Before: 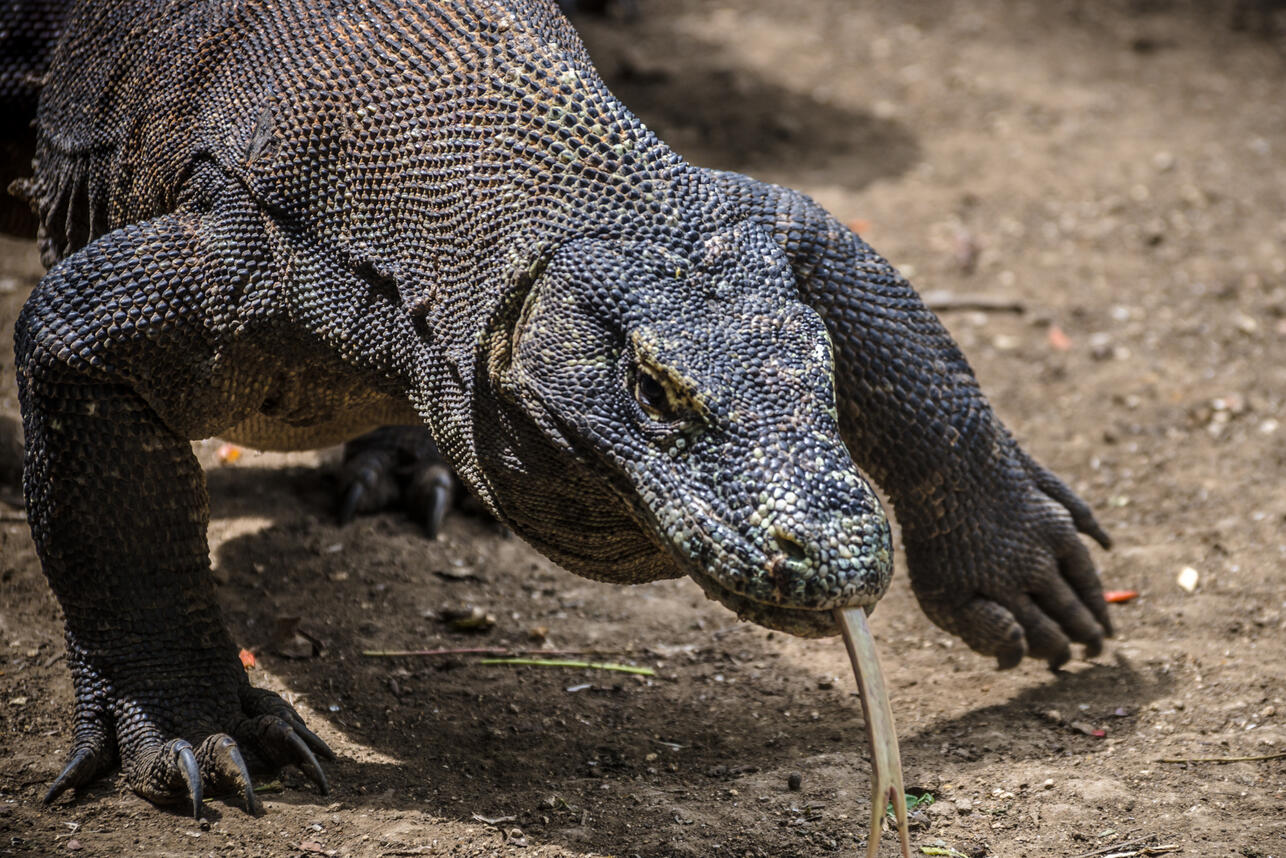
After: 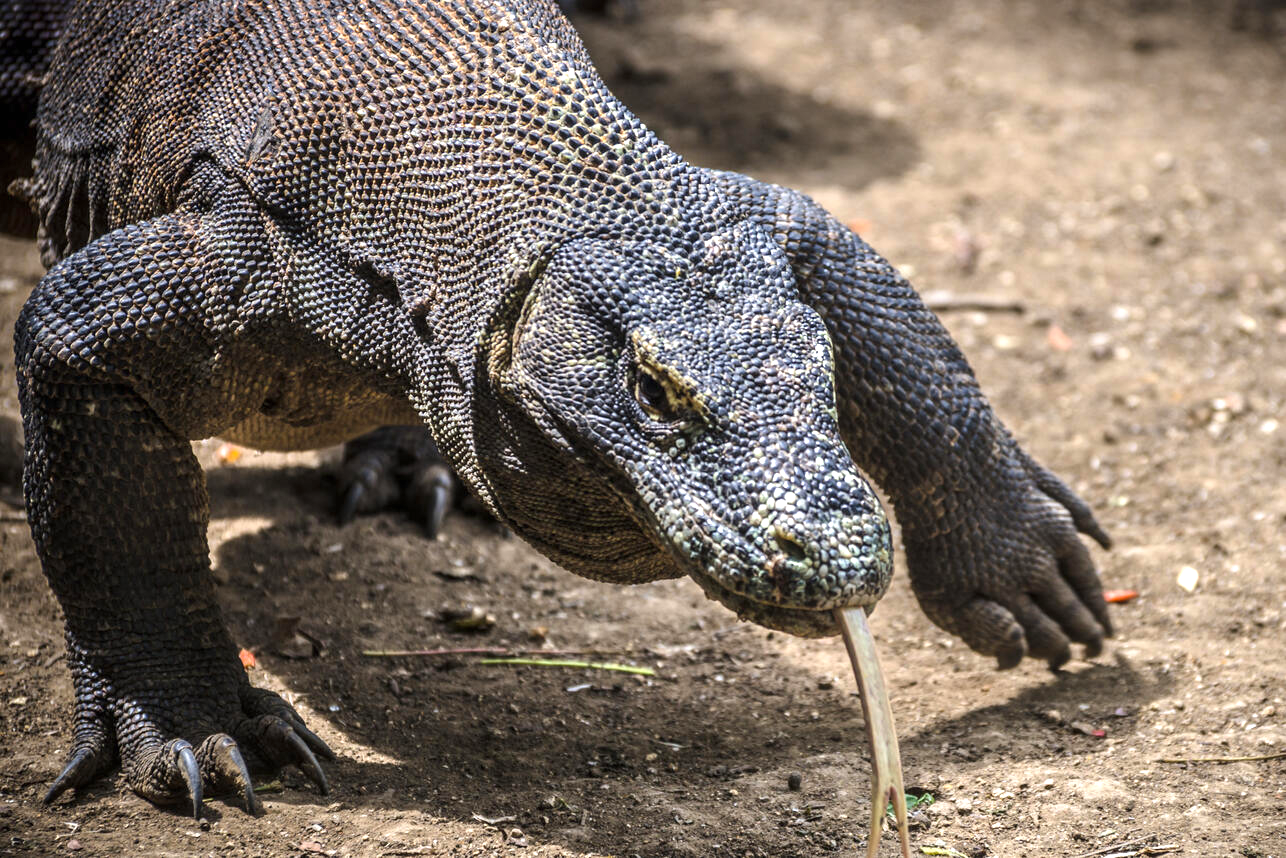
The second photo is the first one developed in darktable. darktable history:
exposure: black level correction 0, exposure 0.699 EV, compensate exposure bias true, compensate highlight preservation false
